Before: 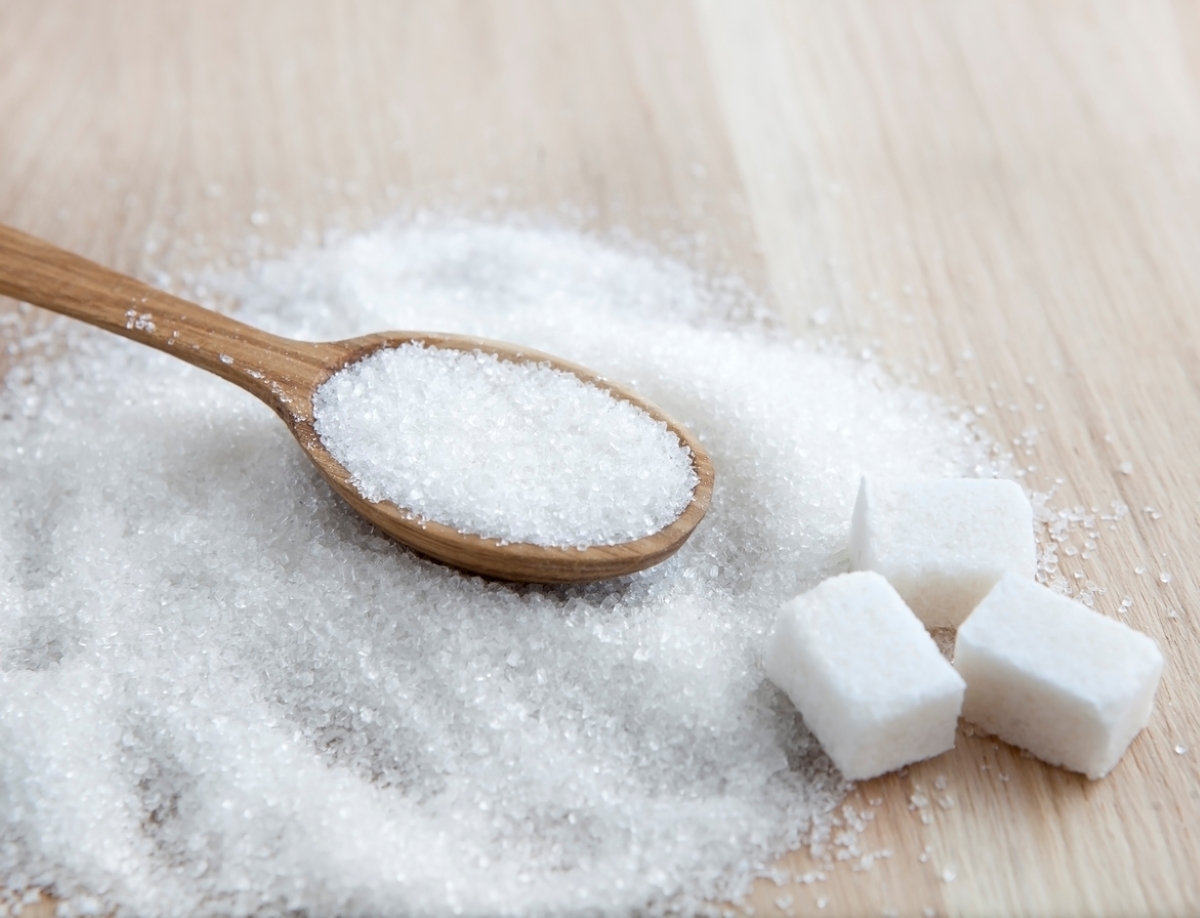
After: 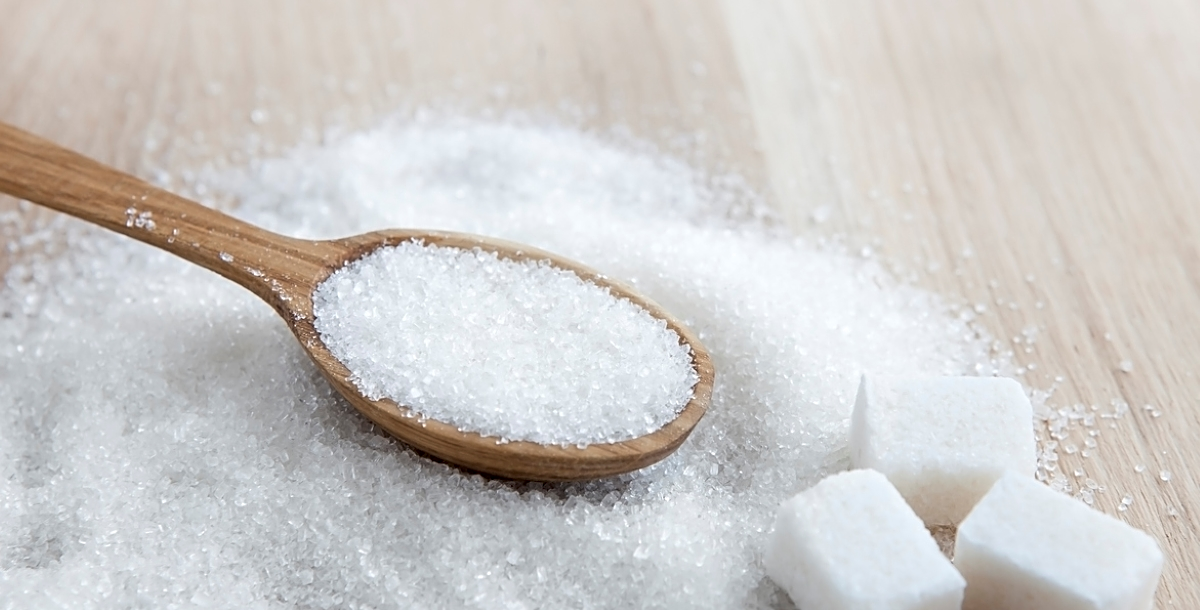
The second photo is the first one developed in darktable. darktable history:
crop: top 11.14%, bottom 22.405%
sharpen: on, module defaults
